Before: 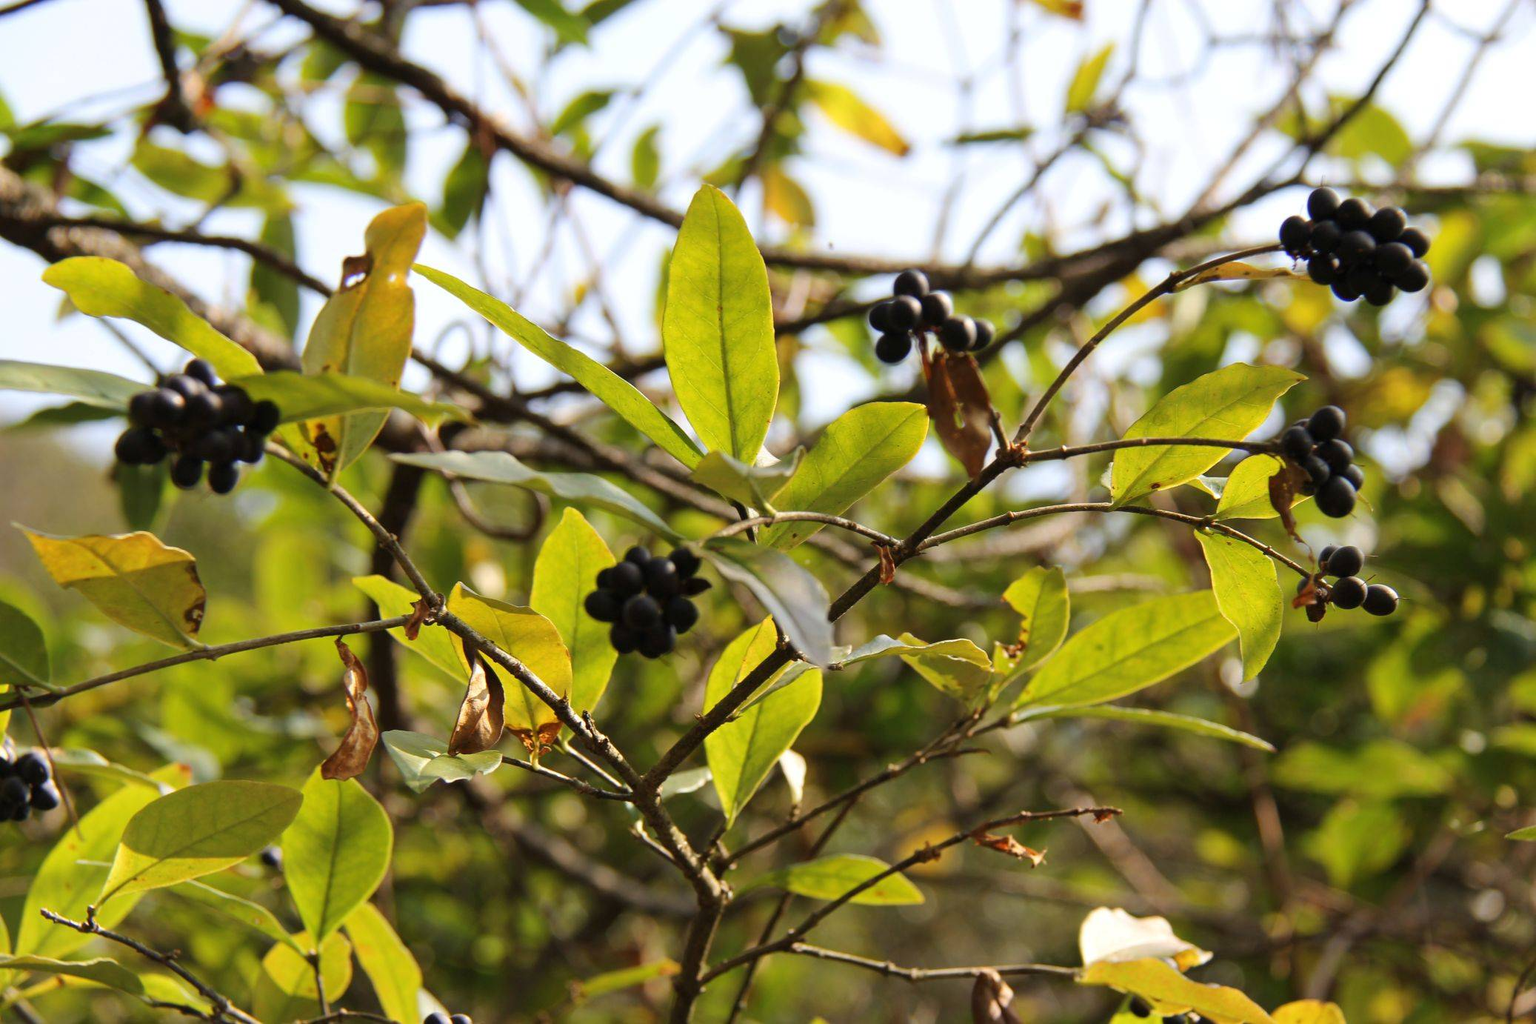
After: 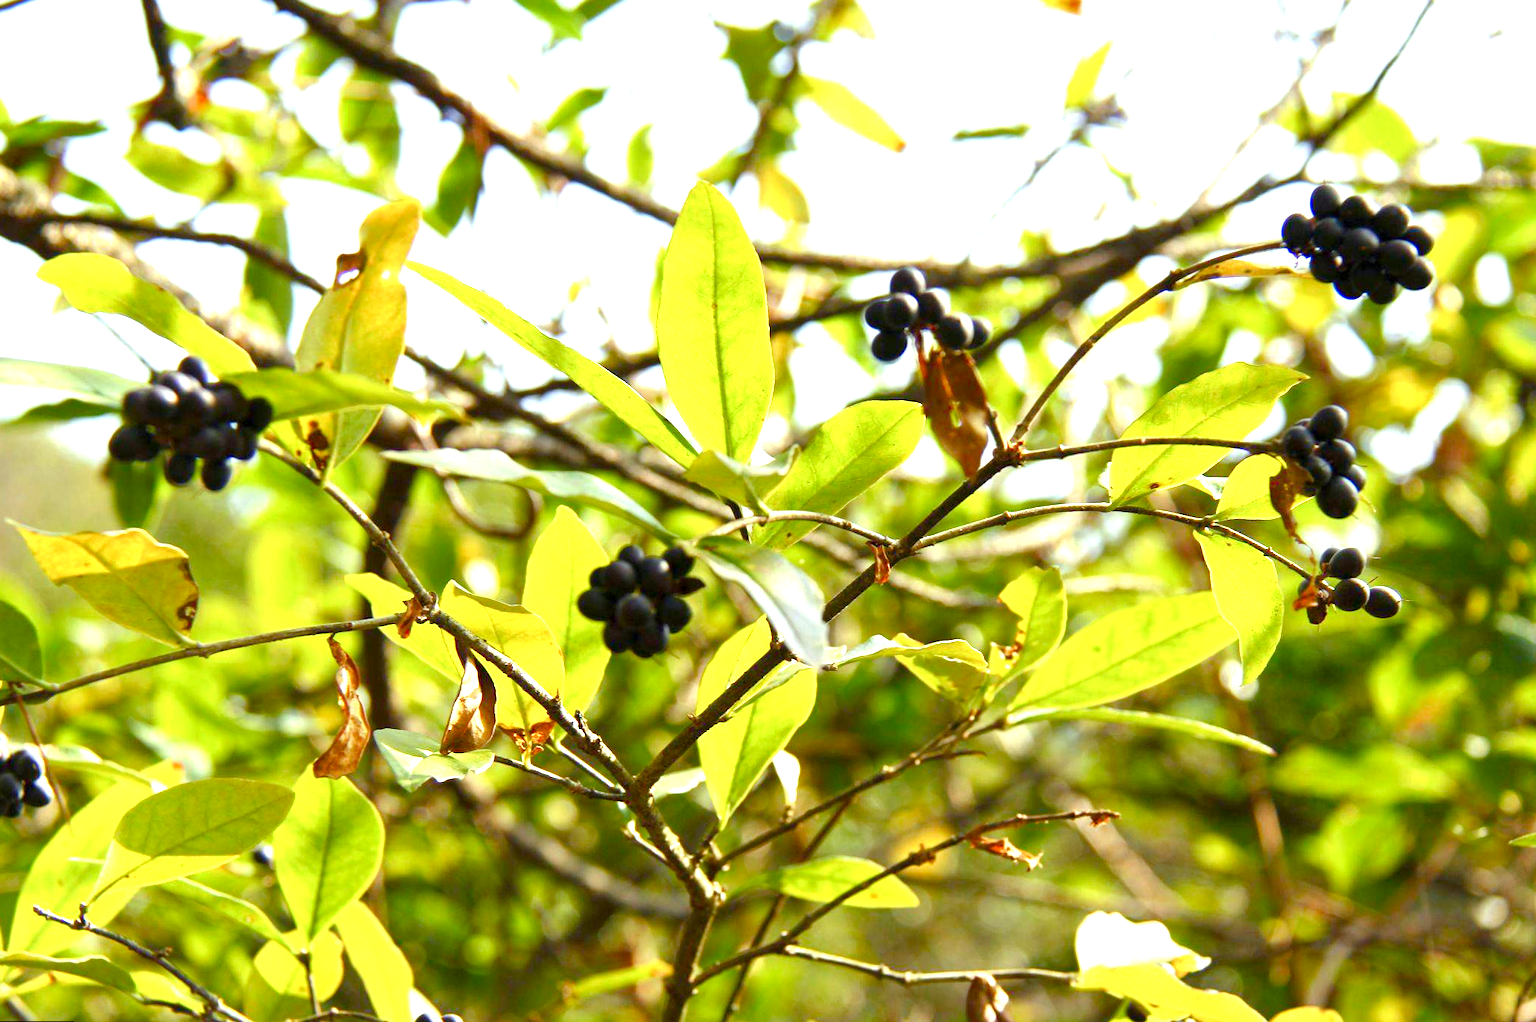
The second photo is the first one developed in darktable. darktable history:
rotate and perspective: rotation 0.192°, lens shift (horizontal) -0.015, crop left 0.005, crop right 0.996, crop top 0.006, crop bottom 0.99
color correction: highlights a* -5.94, highlights b* 11.19
white balance: red 0.954, blue 1.079
contrast brightness saturation: saturation 0.18
color balance rgb: perceptual saturation grading › global saturation 20%, perceptual saturation grading › highlights -50%, perceptual saturation grading › shadows 30%, perceptual brilliance grading › global brilliance 10%, perceptual brilliance grading › shadows 15%
exposure: black level correction 0.001, exposure 1 EV, compensate highlight preservation false
